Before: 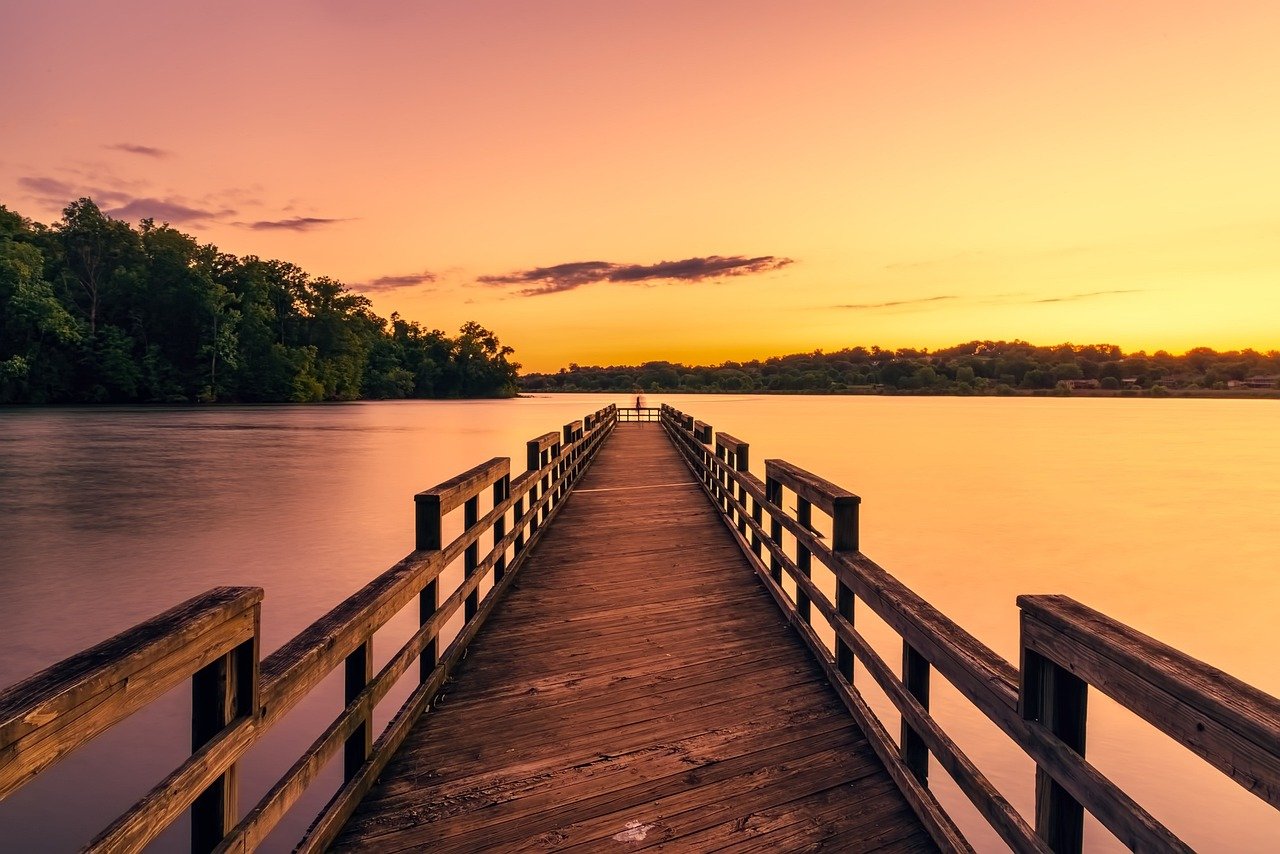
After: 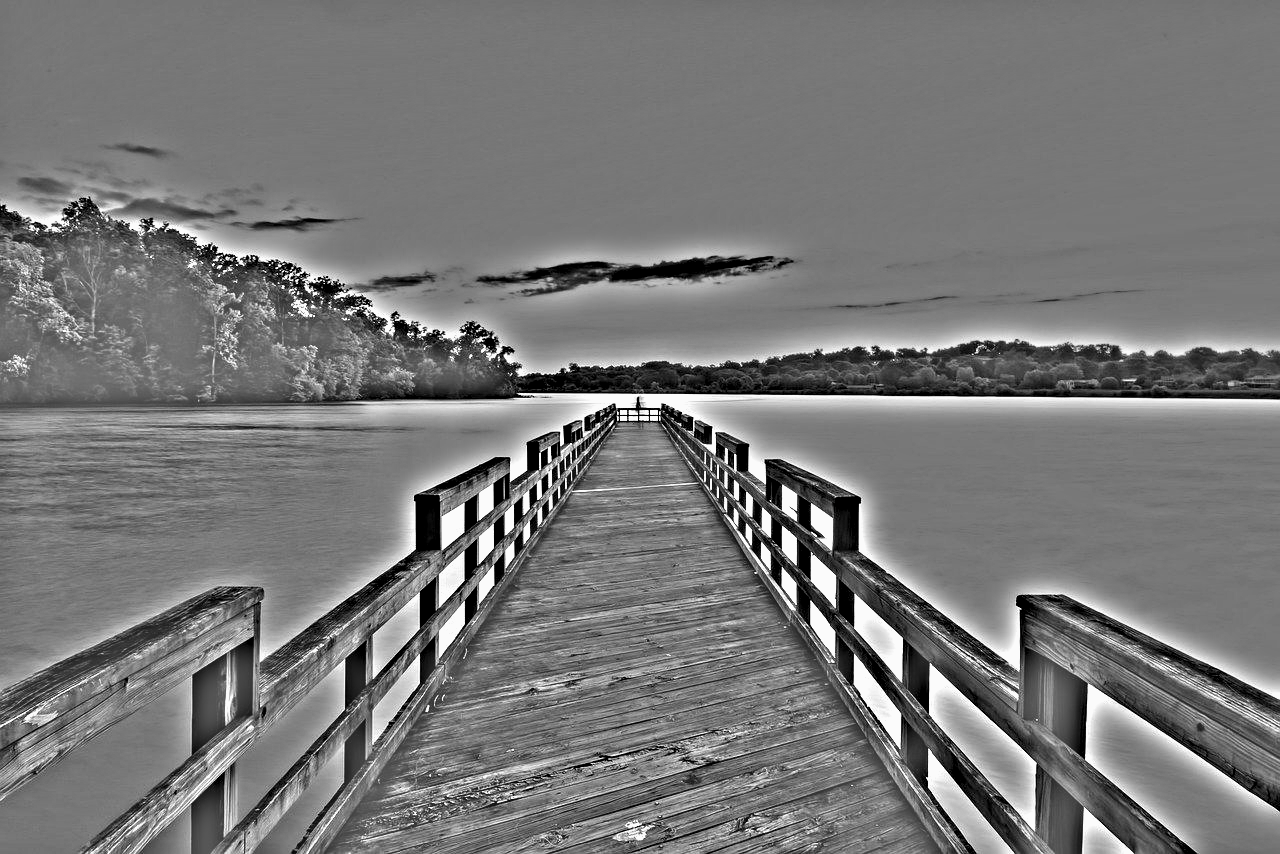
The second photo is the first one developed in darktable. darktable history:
color balance rgb: linear chroma grading › shadows -8%, linear chroma grading › global chroma 10%, perceptual saturation grading › global saturation 2%, perceptual saturation grading › highlights -2%, perceptual saturation grading › mid-tones 4%, perceptual saturation grading › shadows 8%, perceptual brilliance grading › global brilliance 2%, perceptual brilliance grading › highlights -4%, global vibrance 16%, saturation formula JzAzBz (2021)
highpass: on, module defaults
